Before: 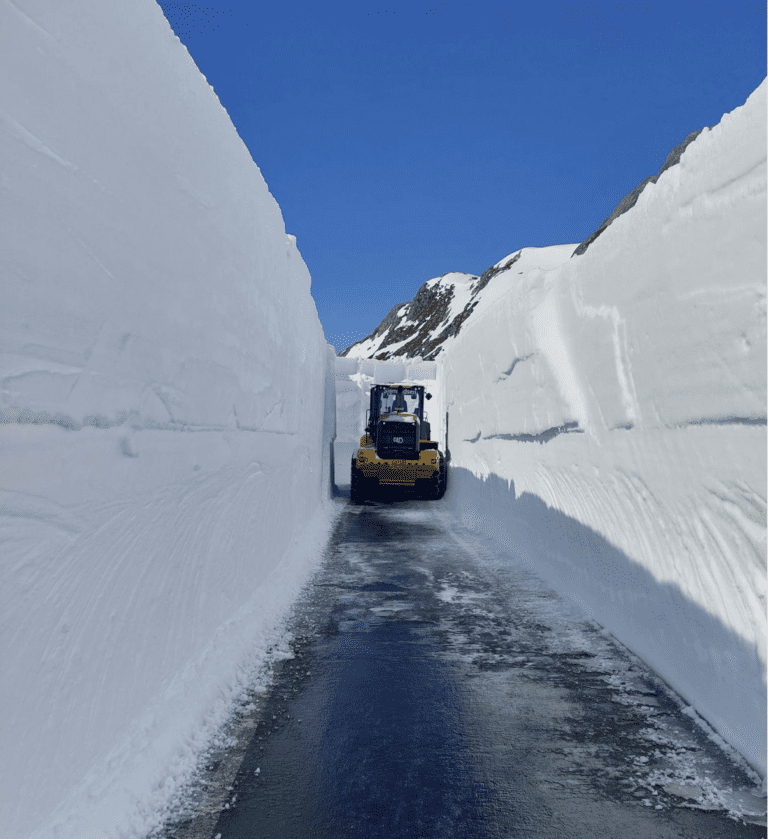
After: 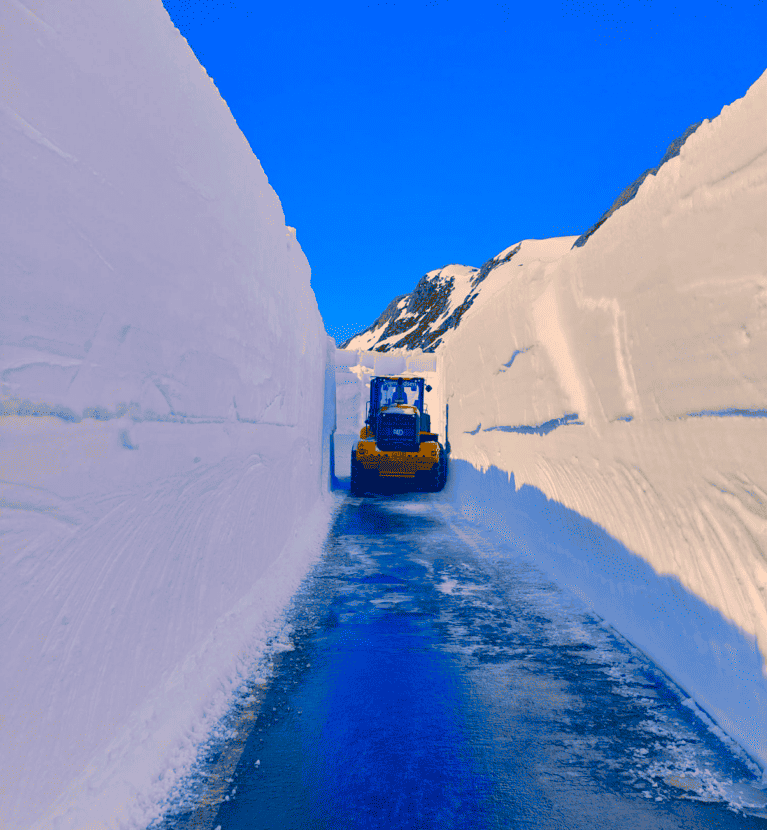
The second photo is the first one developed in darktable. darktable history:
crop: top 1.049%, right 0.001%
color correction: saturation 3
color balance rgb: shadows lift › chroma 2%, shadows lift › hue 247.2°, power › chroma 0.3%, power › hue 25.2°, highlights gain › chroma 3%, highlights gain › hue 60°, global offset › luminance 0.75%, perceptual saturation grading › global saturation 20%, perceptual saturation grading › highlights -20%, perceptual saturation grading › shadows 30%, global vibrance 20%
